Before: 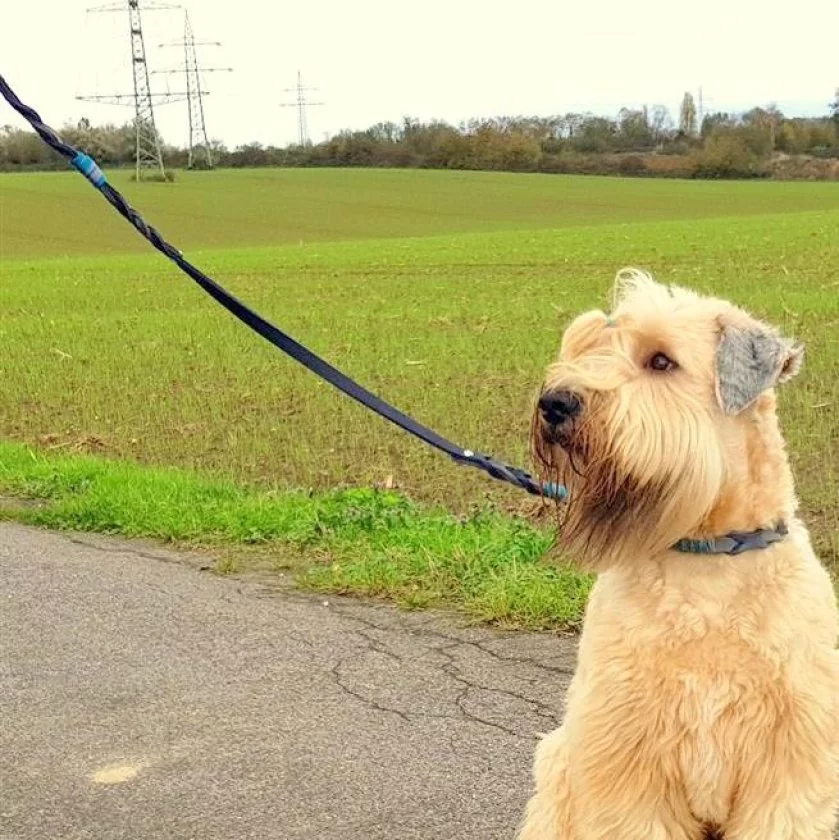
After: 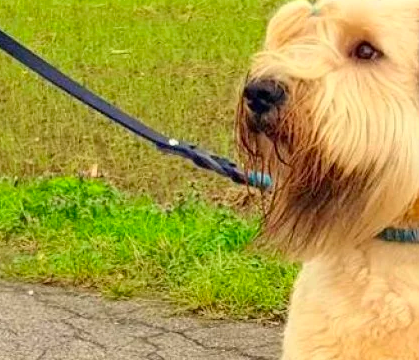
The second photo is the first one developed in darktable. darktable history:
contrast brightness saturation: contrast 0.087, saturation 0.284
crop: left 35.197%, top 37.101%, right 14.845%, bottom 19.986%
